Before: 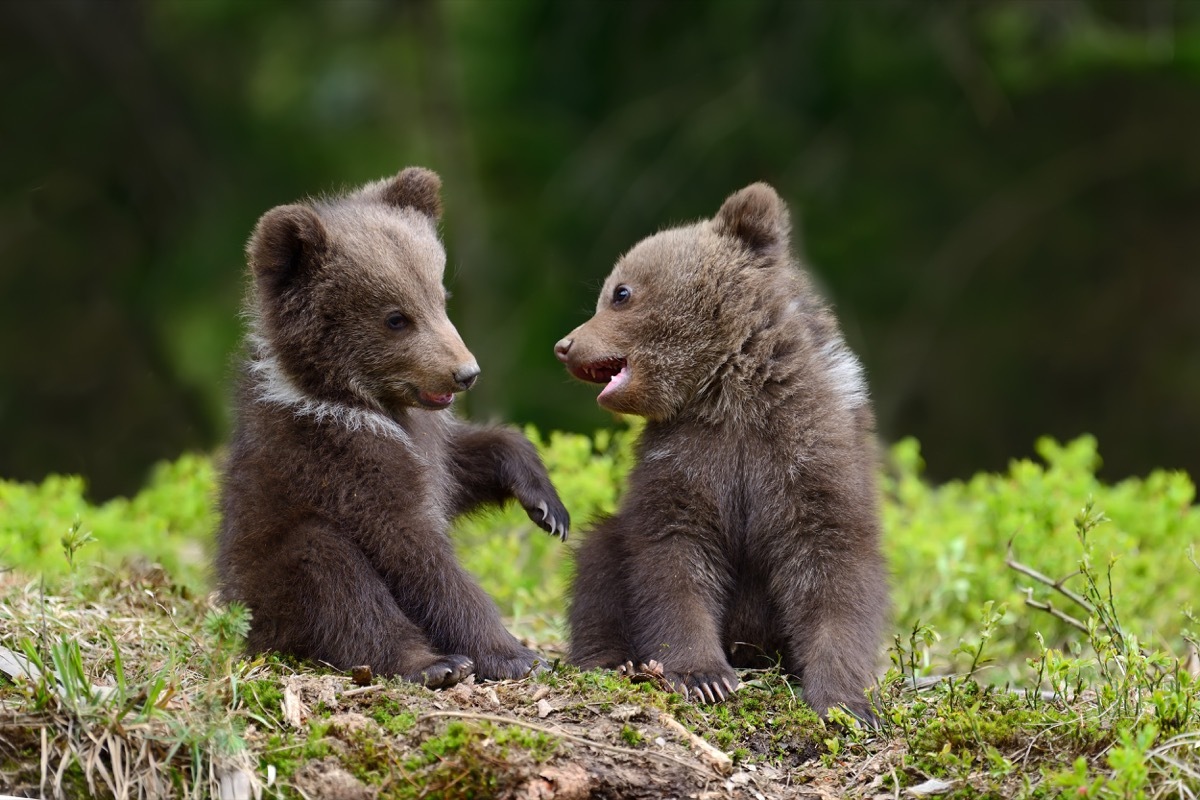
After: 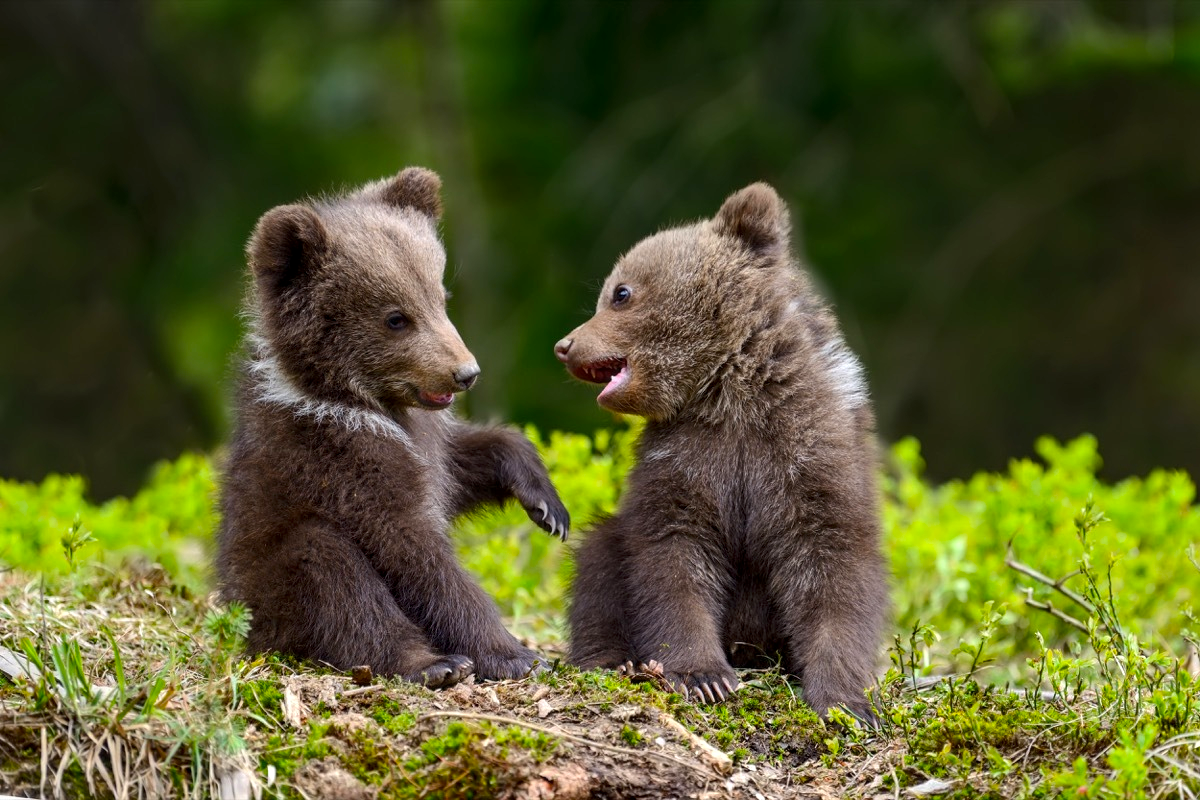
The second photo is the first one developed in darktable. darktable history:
local contrast: detail 130%
color balance: output saturation 120%
